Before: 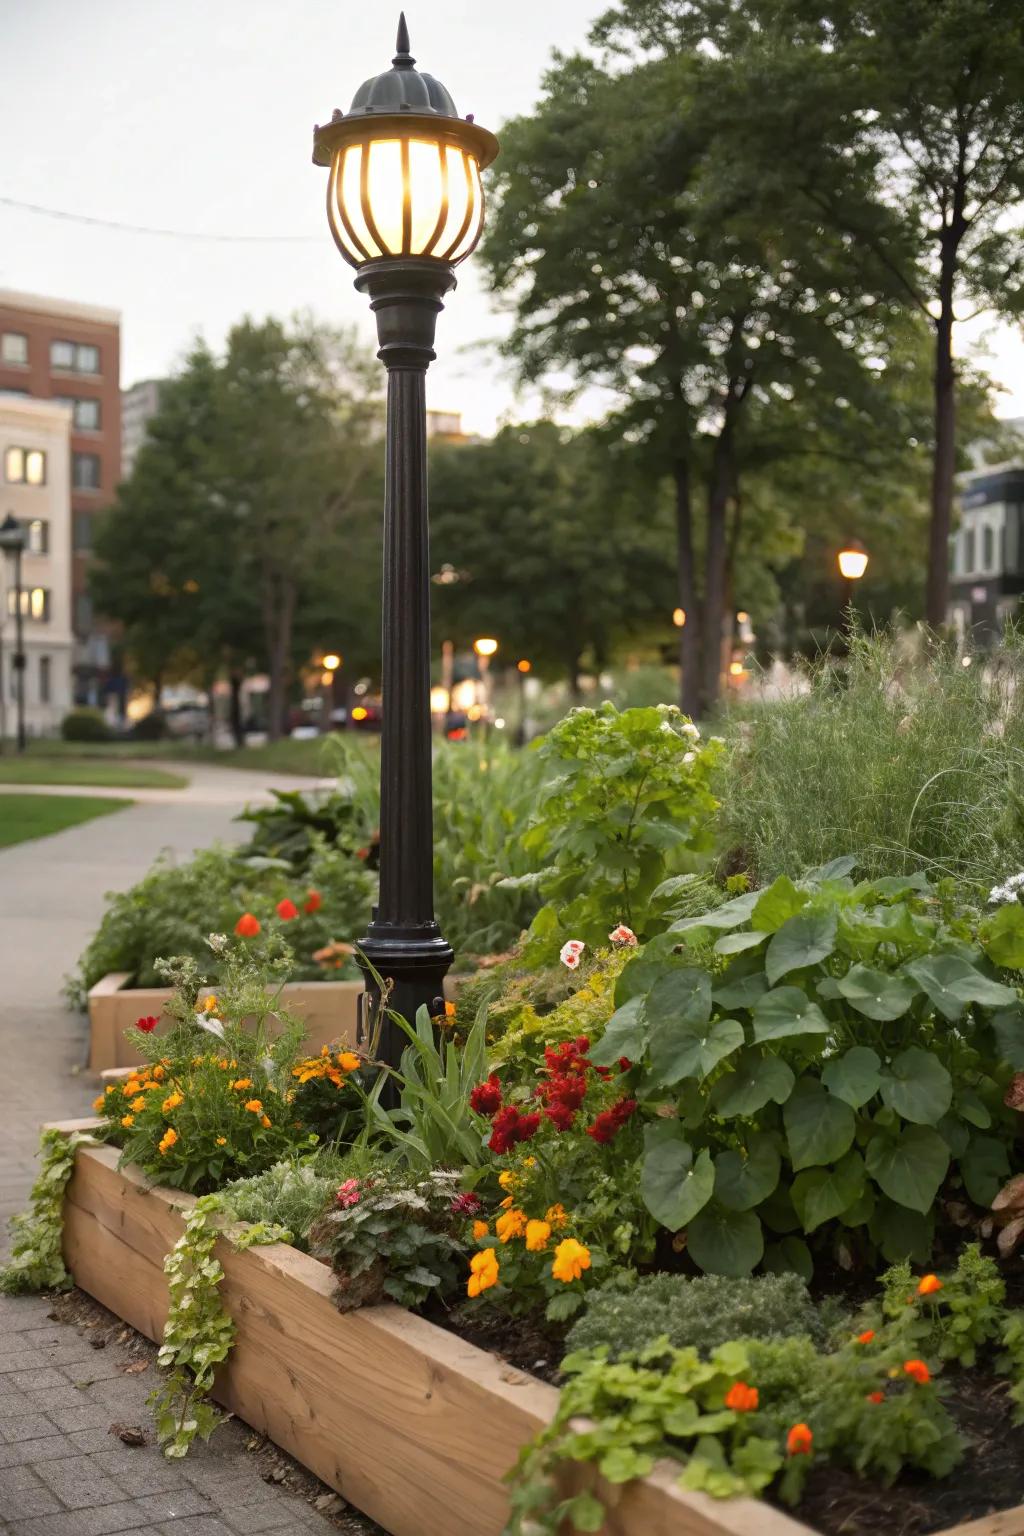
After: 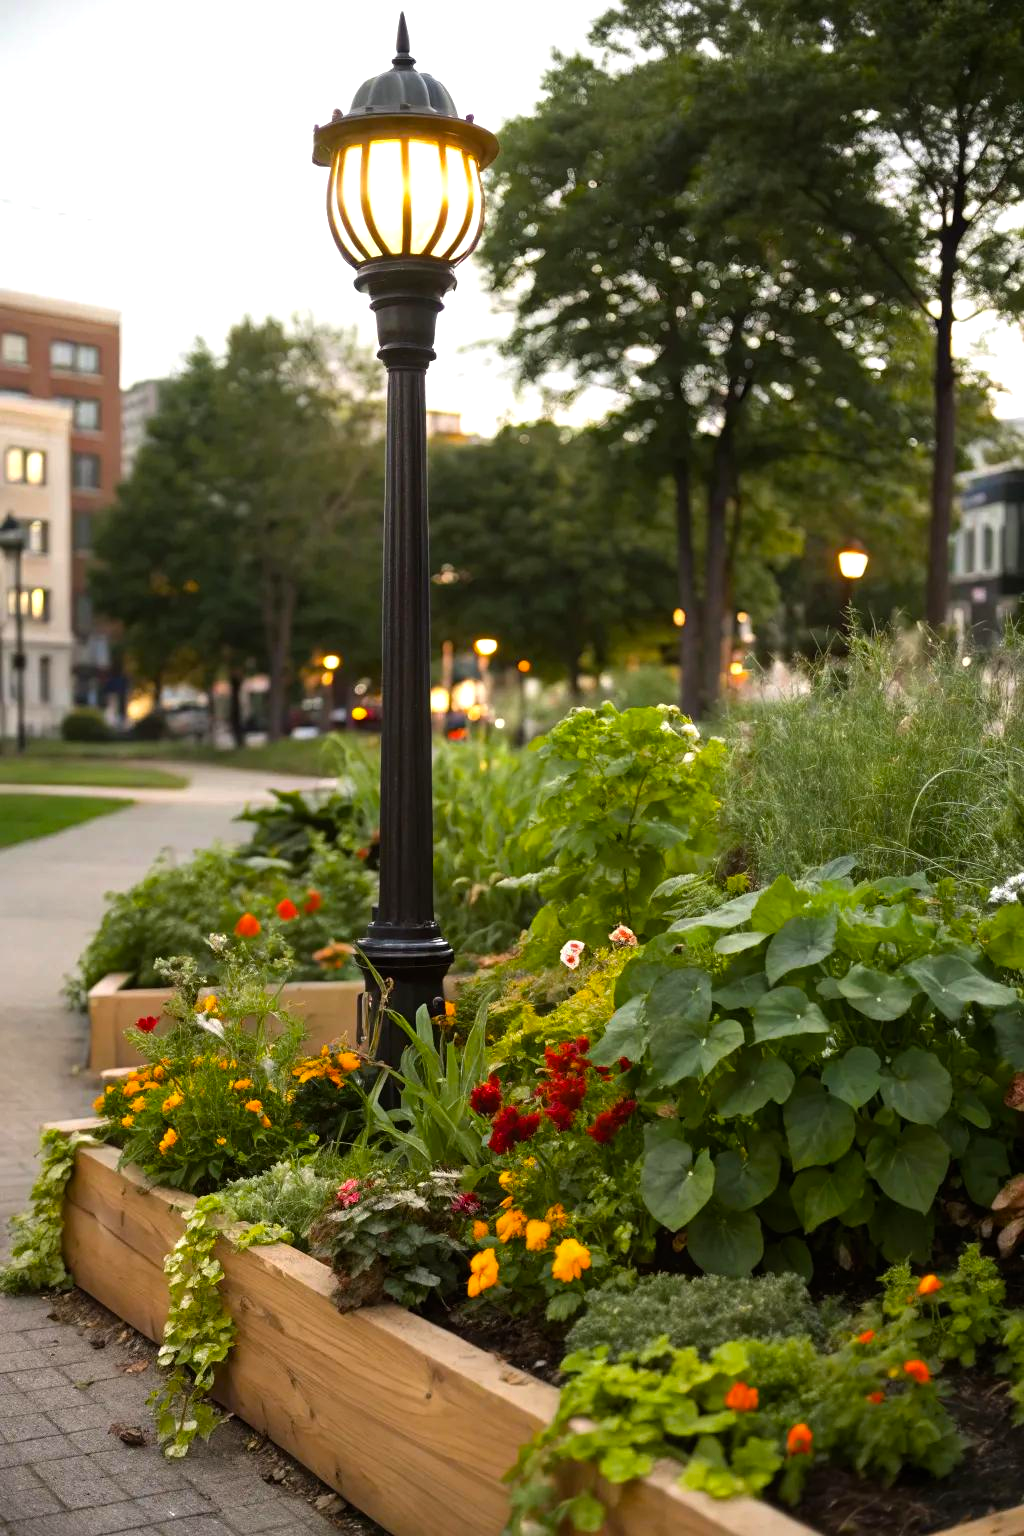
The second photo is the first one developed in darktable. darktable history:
color balance rgb: shadows lift › hue 85.04°, linear chroma grading › global chroma 8.521%, perceptual saturation grading › global saturation 19.581%, contrast 14.615%
